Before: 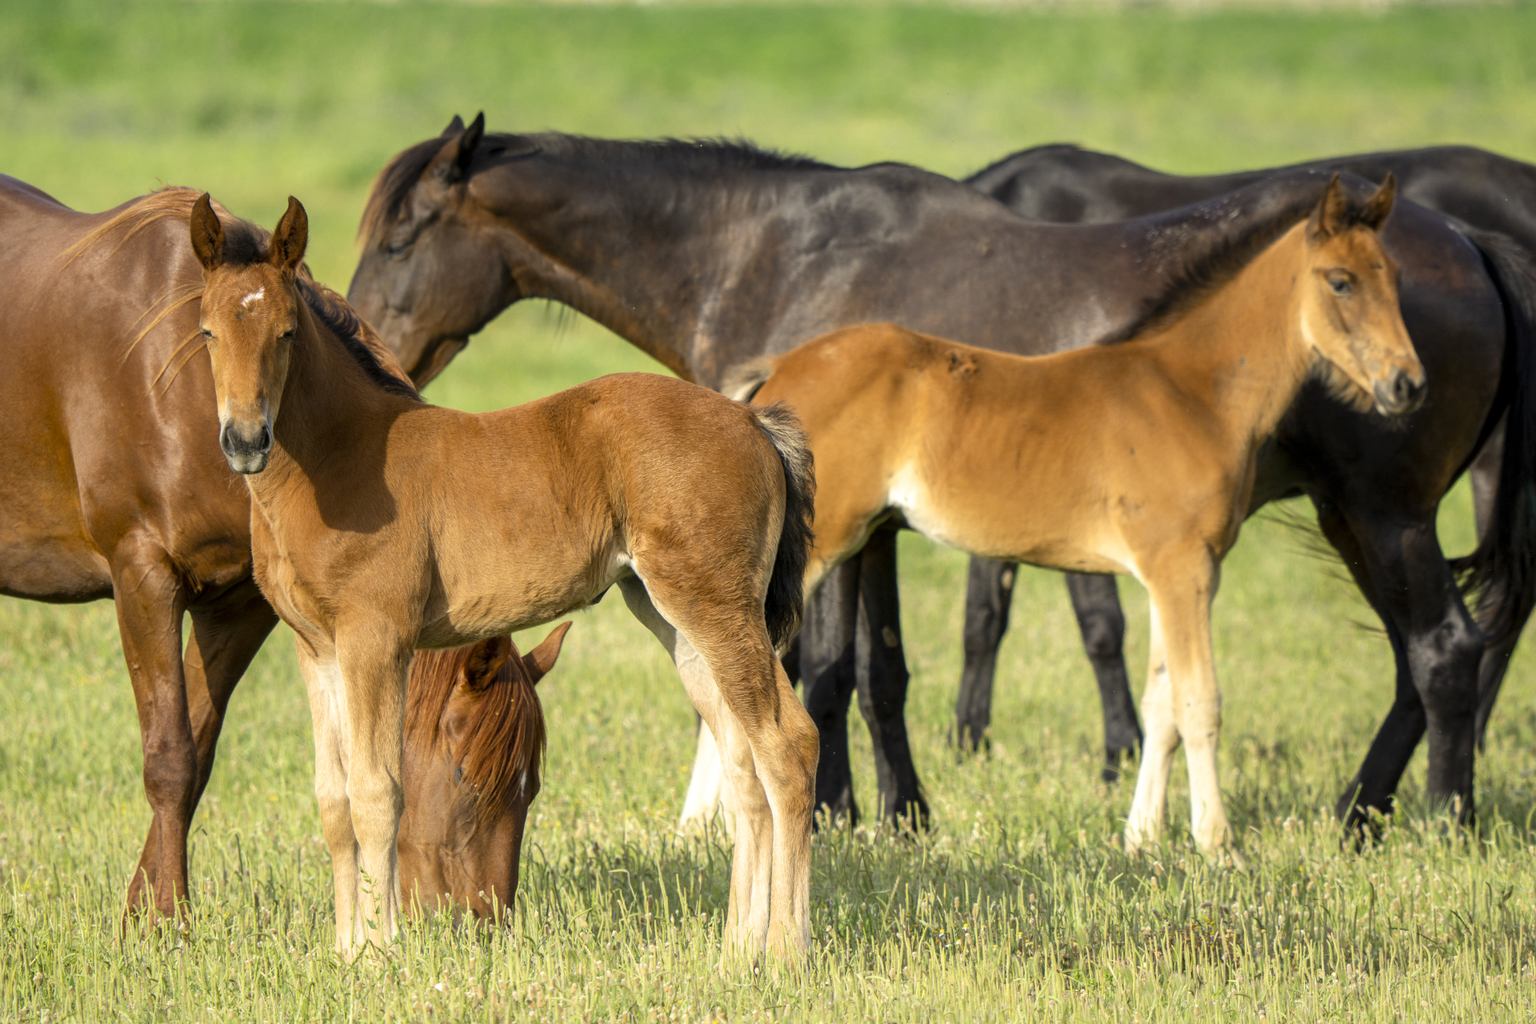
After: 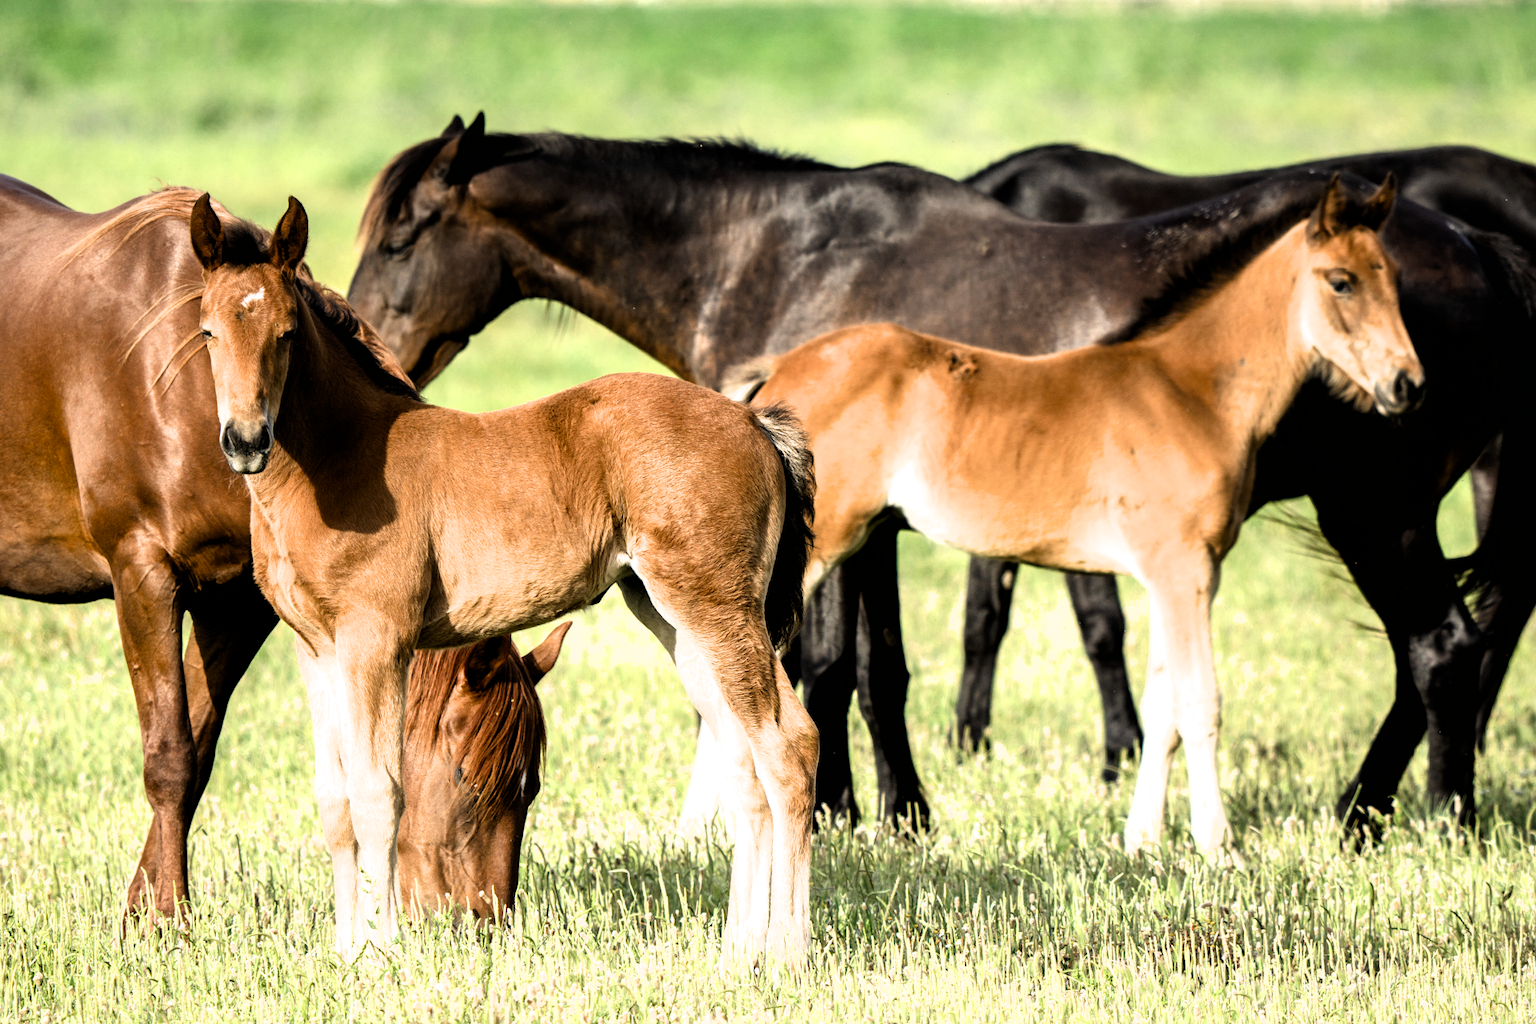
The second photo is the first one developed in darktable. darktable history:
filmic rgb: black relative exposure -8.22 EV, white relative exposure 2.21 EV, hardness 7.06, latitude 86.62%, contrast 1.7, highlights saturation mix -3.25%, shadows ↔ highlights balance -1.84%
contrast brightness saturation: contrast 0.102, brightness 0.022, saturation 0.022
